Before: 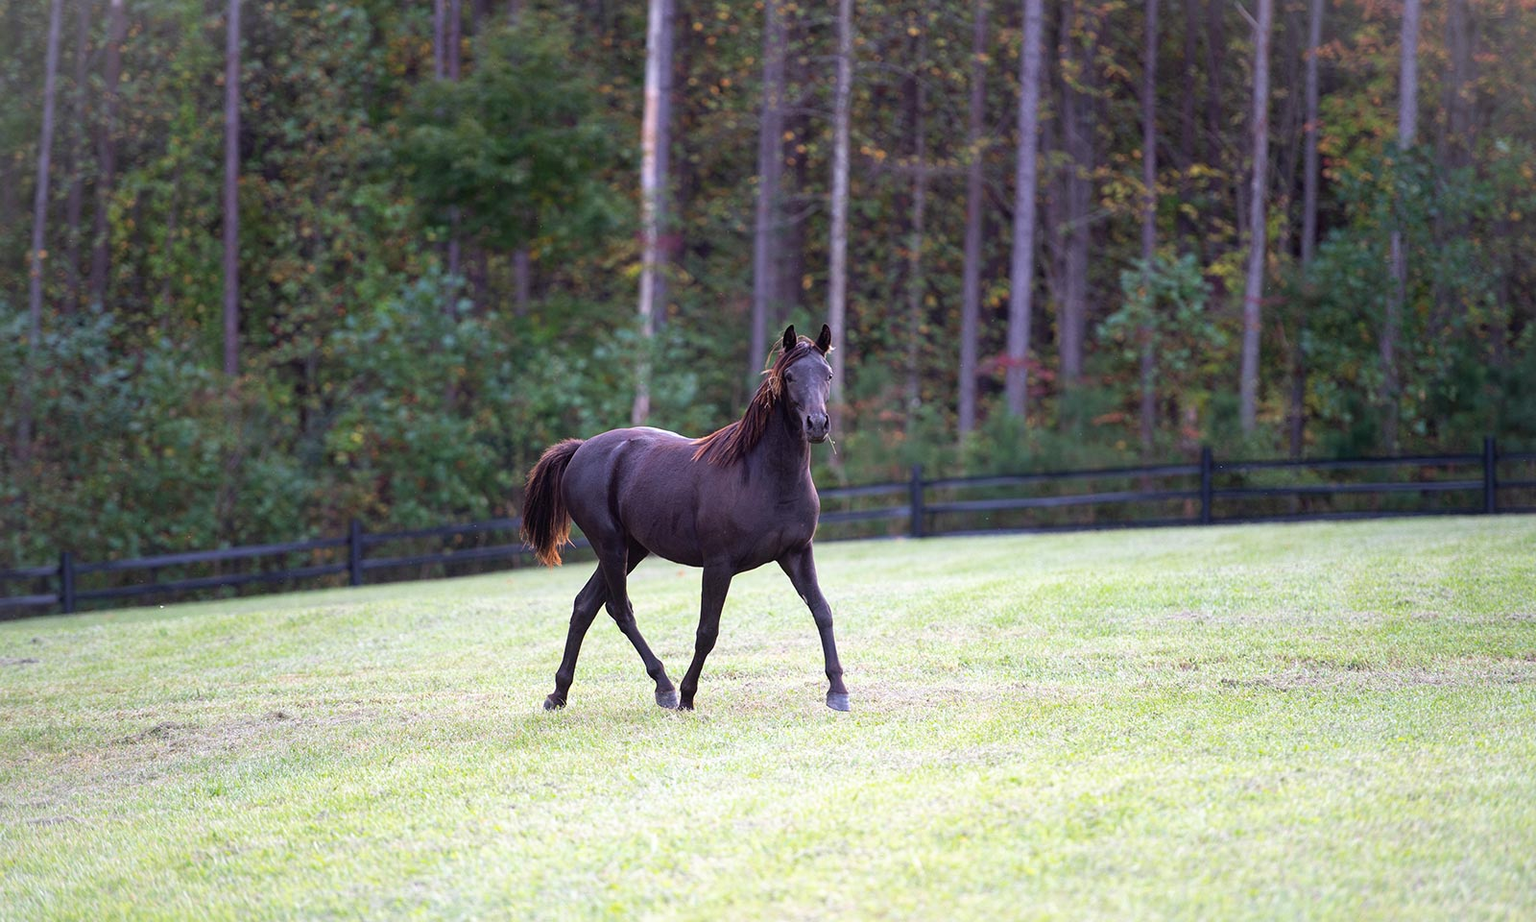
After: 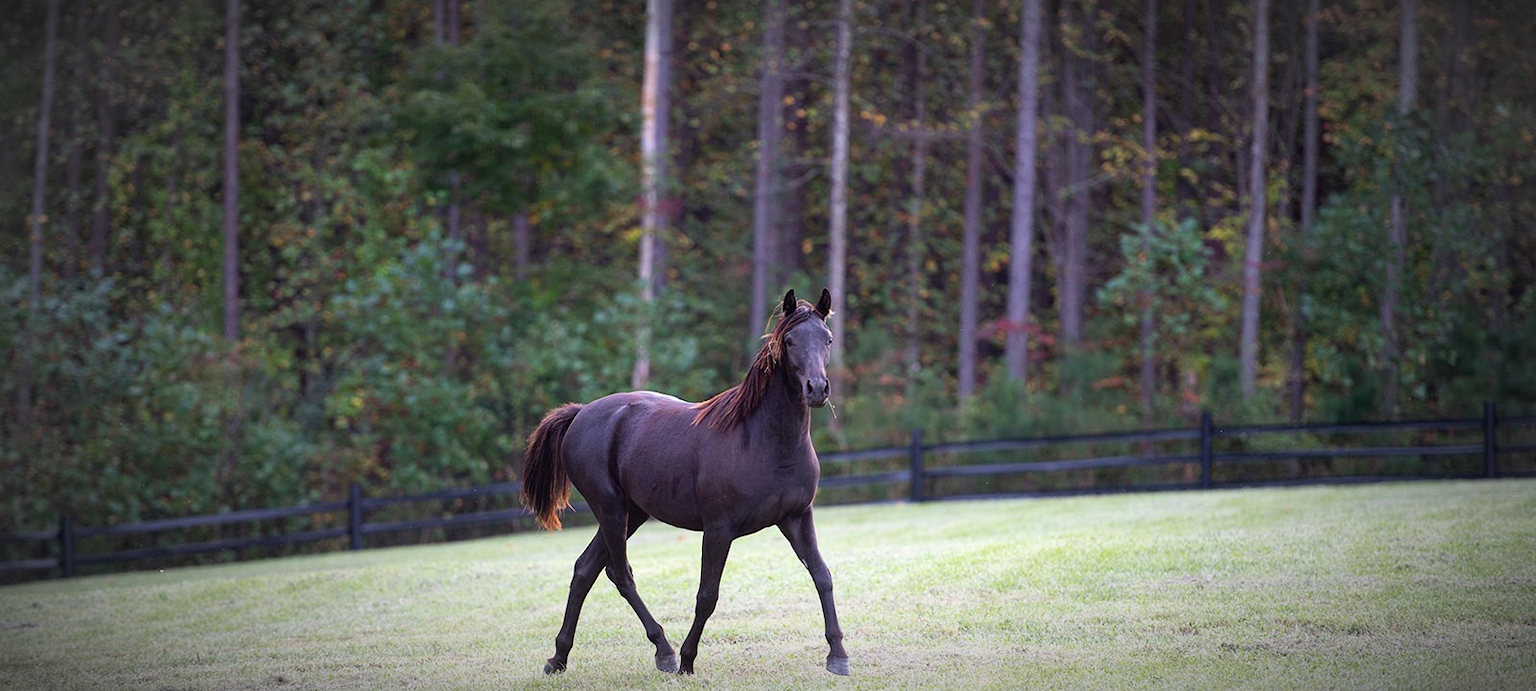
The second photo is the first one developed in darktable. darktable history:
crop: top 3.857%, bottom 21.132%
vignetting: fall-off start 67.5%, fall-off radius 67.23%, brightness -0.813, automatic ratio true
